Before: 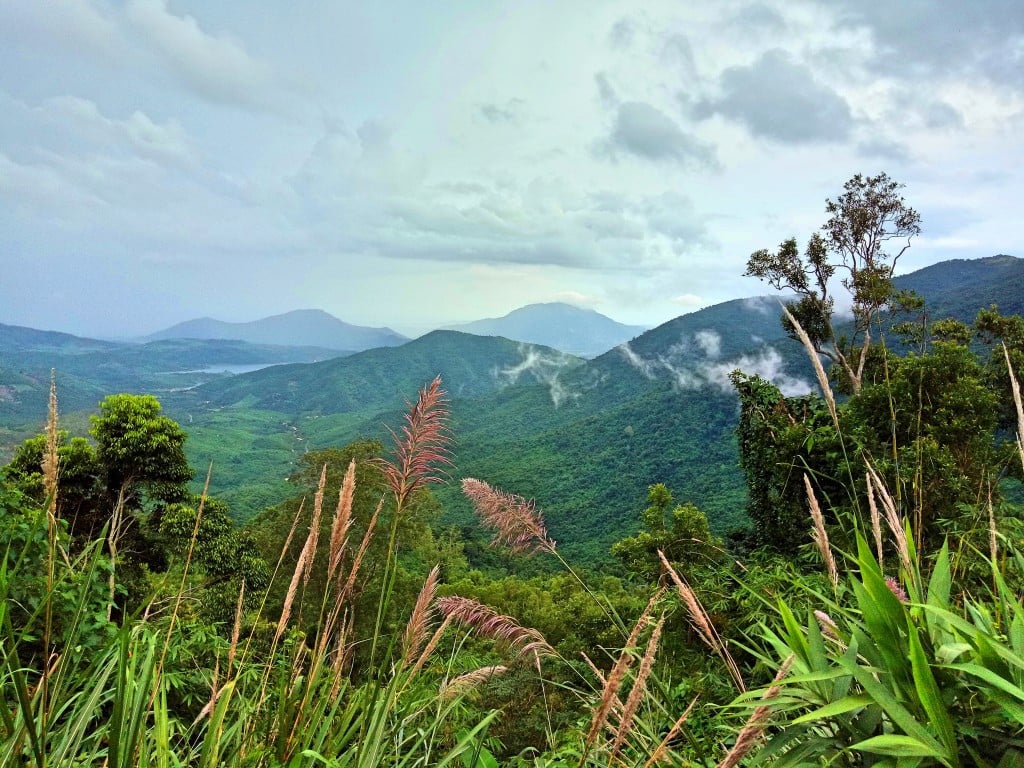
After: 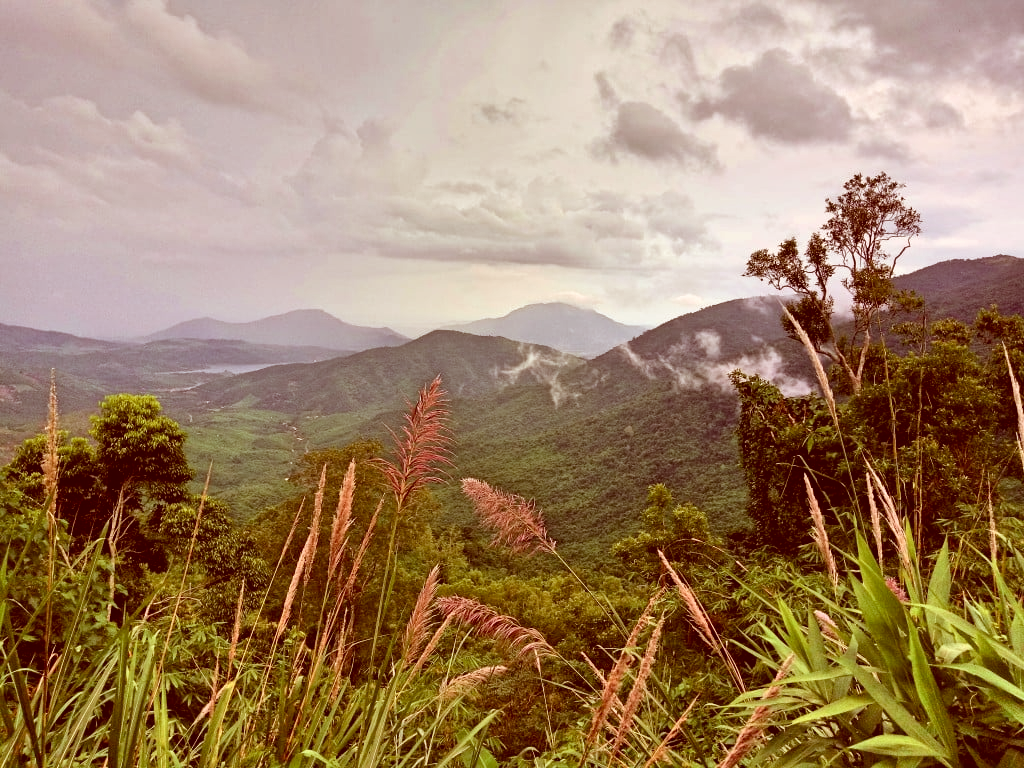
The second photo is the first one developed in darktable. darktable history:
shadows and highlights: radius 131.48, soften with gaussian
color correction: highlights a* 9.06, highlights b* 9.09, shadows a* 39.89, shadows b* 39.8, saturation 0.773
